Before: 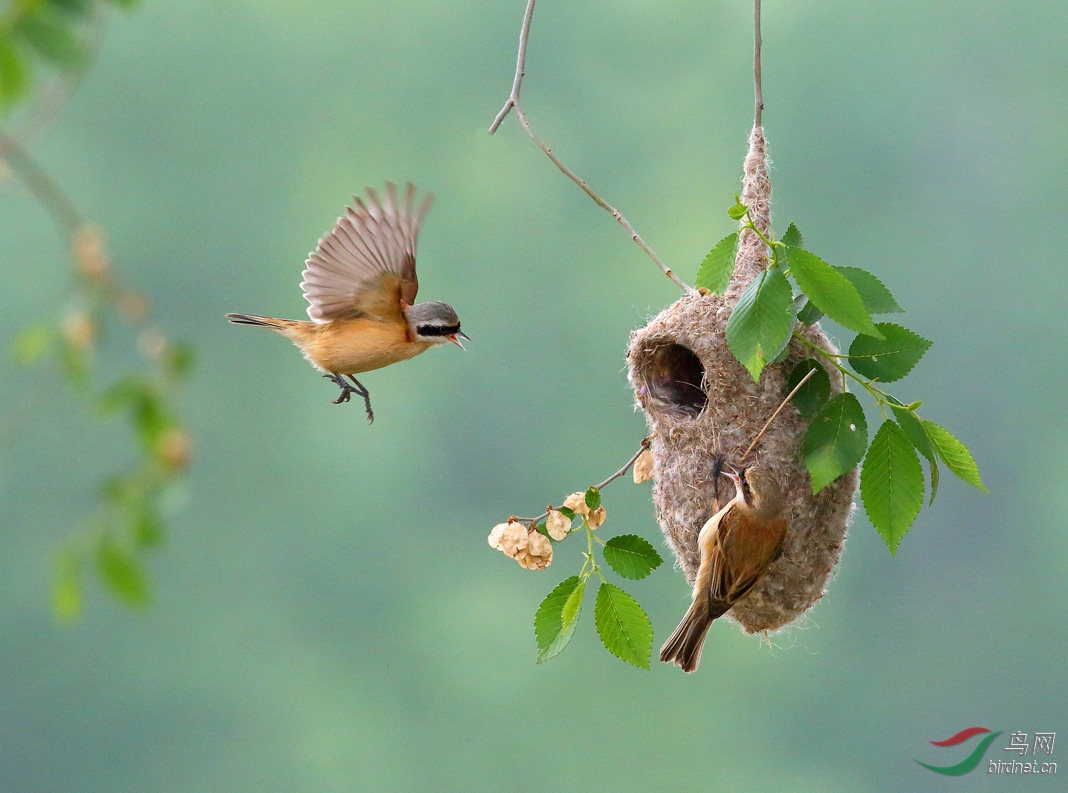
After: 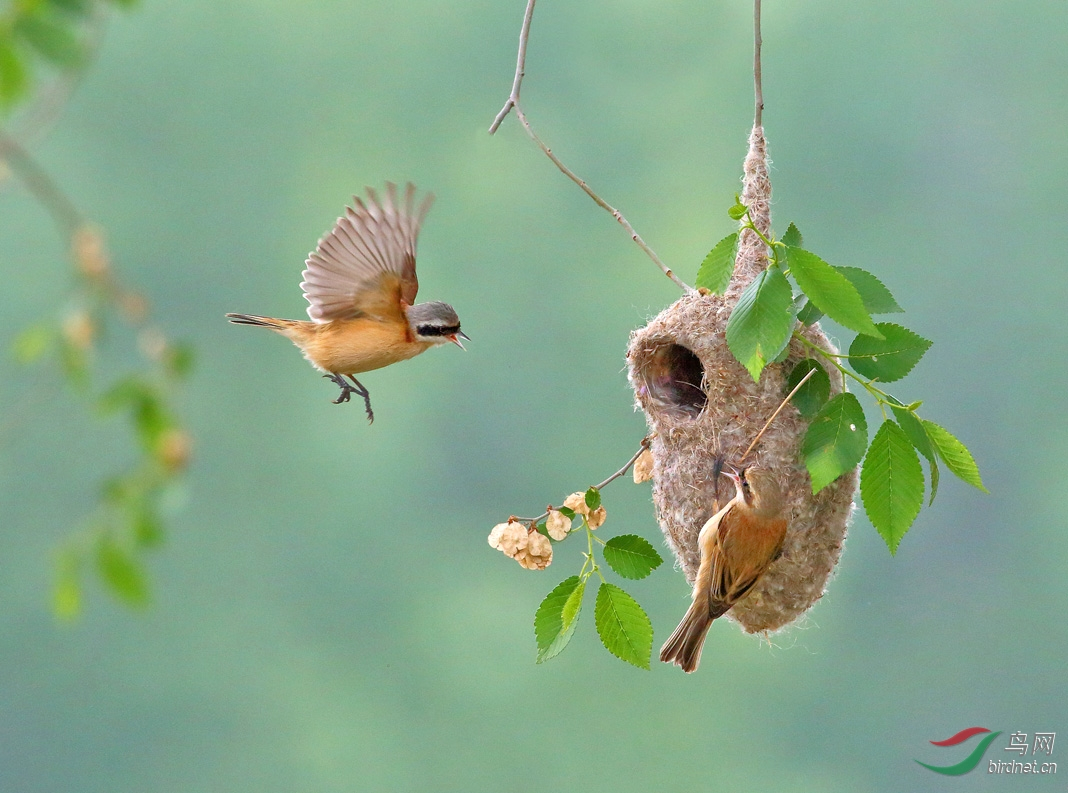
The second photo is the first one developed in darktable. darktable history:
tone equalizer: -7 EV 0.153 EV, -6 EV 0.561 EV, -5 EV 1.12 EV, -4 EV 1.31 EV, -3 EV 1.15 EV, -2 EV 0.6 EV, -1 EV 0.147 EV
